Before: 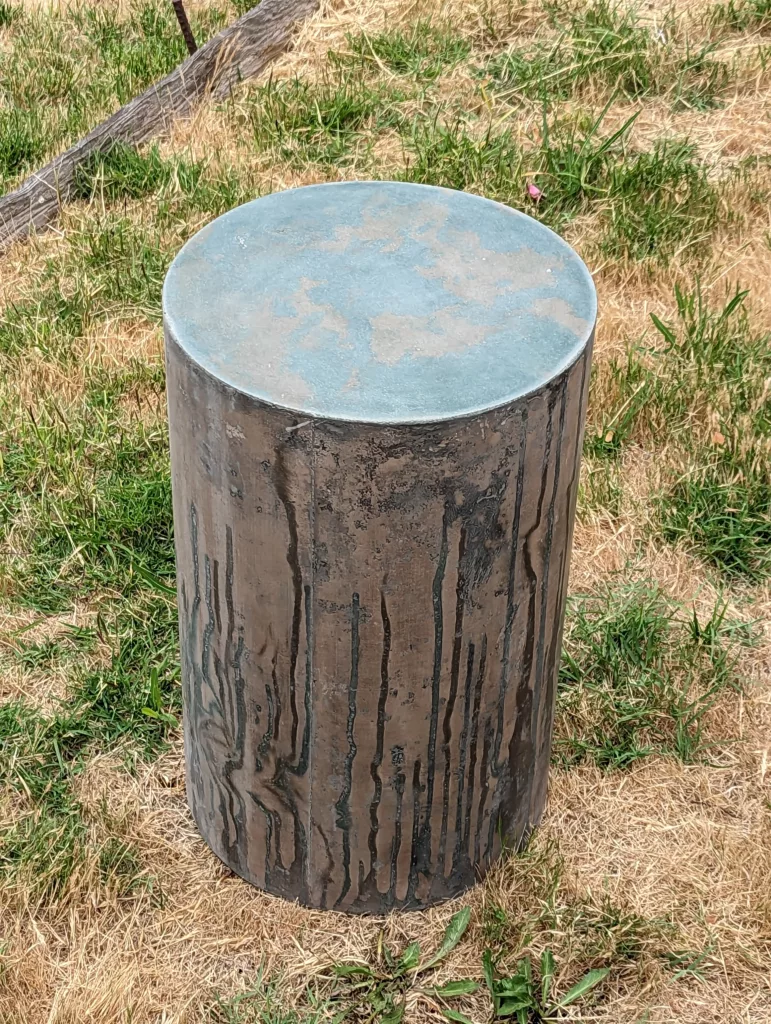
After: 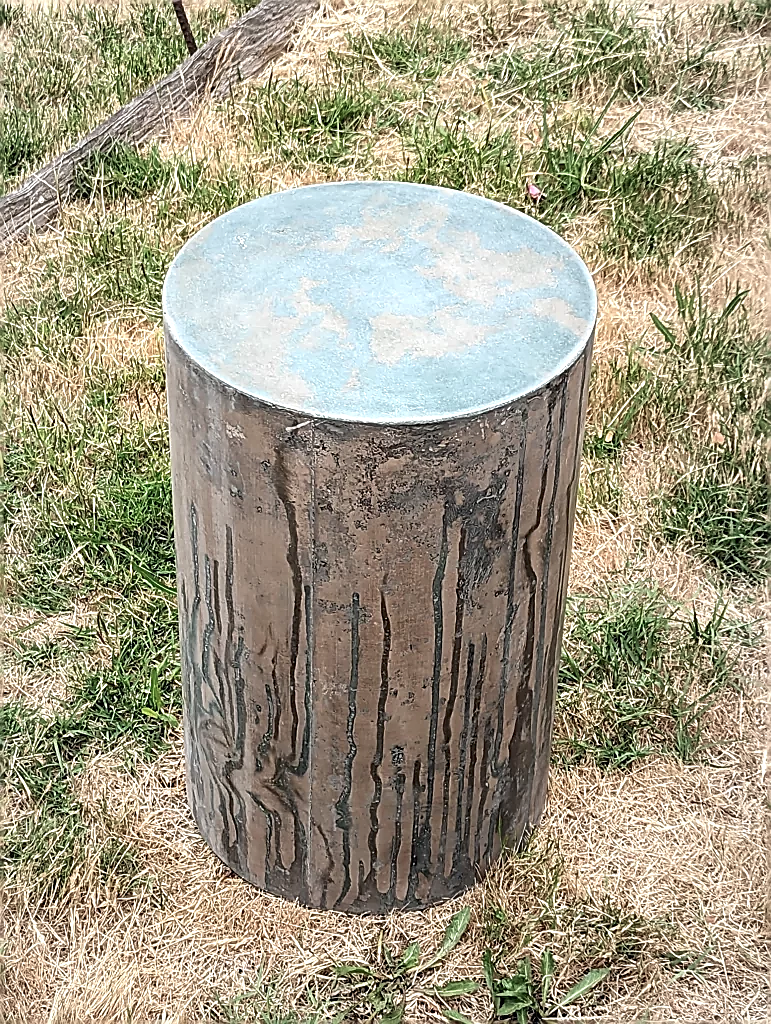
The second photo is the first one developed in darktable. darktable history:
vignetting: fall-off start 18.21%, fall-off radius 137.95%, brightness -0.207, center (-0.078, 0.066), width/height ratio 0.62, shape 0.59
sharpen: radius 1.4, amount 1.25, threshold 0.7
exposure: exposure 0.6 EV, compensate highlight preservation false
